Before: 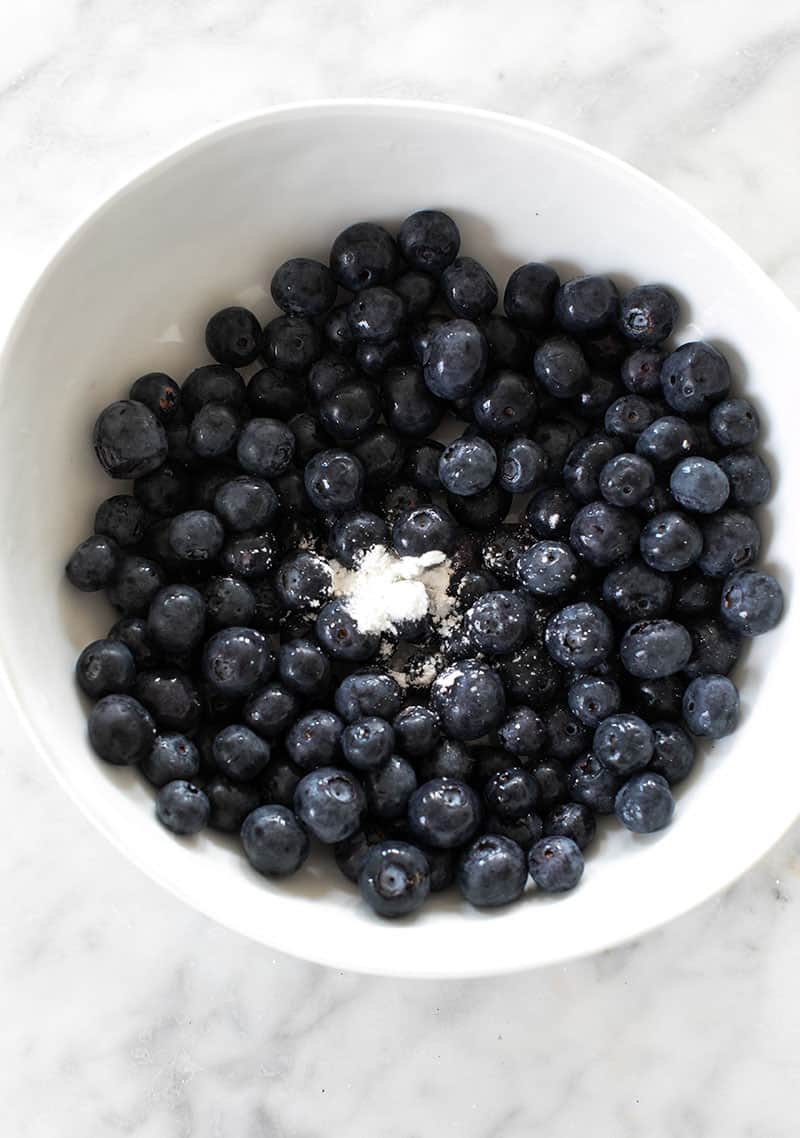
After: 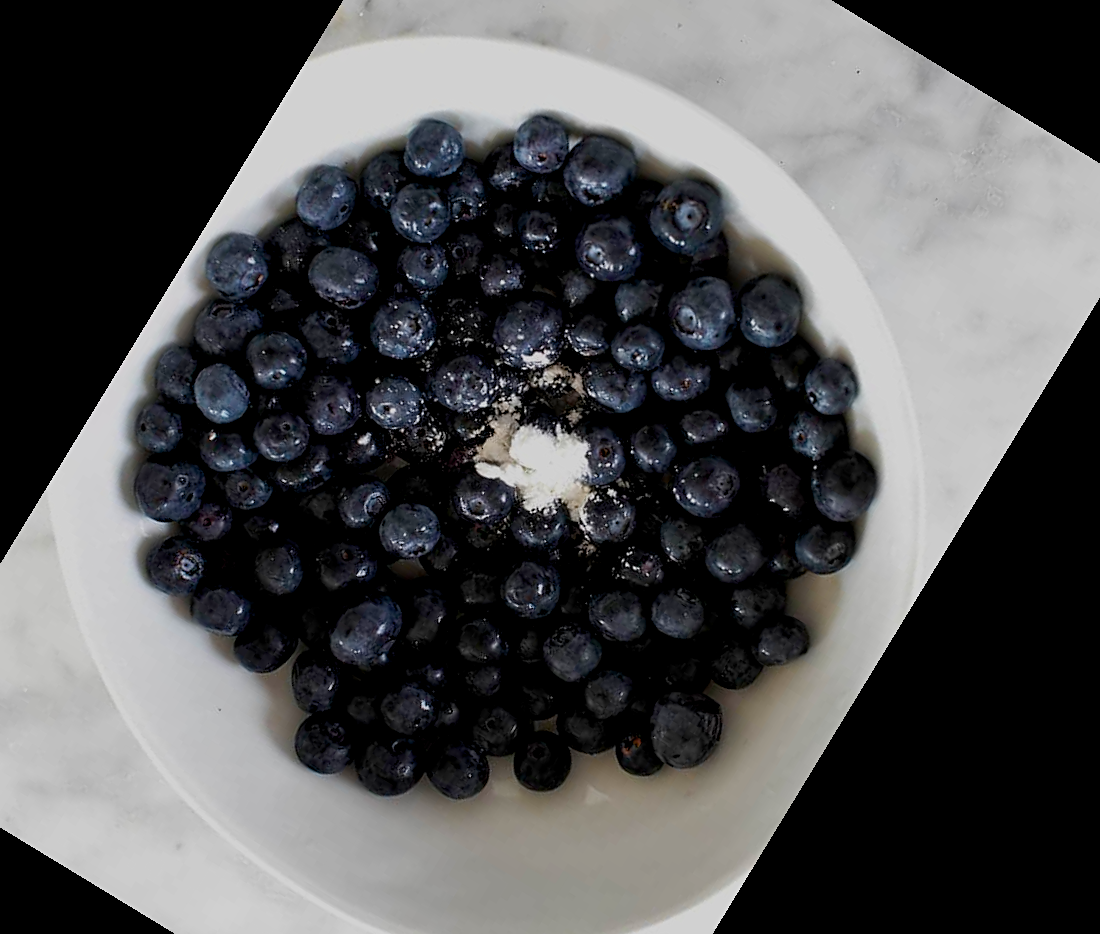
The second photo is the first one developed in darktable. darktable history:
exposure: black level correction 0.009, exposure -0.637 EV, compensate highlight preservation false
sharpen: amount 0.2
crop and rotate: angle 148.68°, left 9.111%, top 15.603%, right 4.588%, bottom 17.041%
color balance rgb: perceptual saturation grading › global saturation 35%, perceptual saturation grading › highlights -25%, perceptual saturation grading › shadows 25%, global vibrance 10%
